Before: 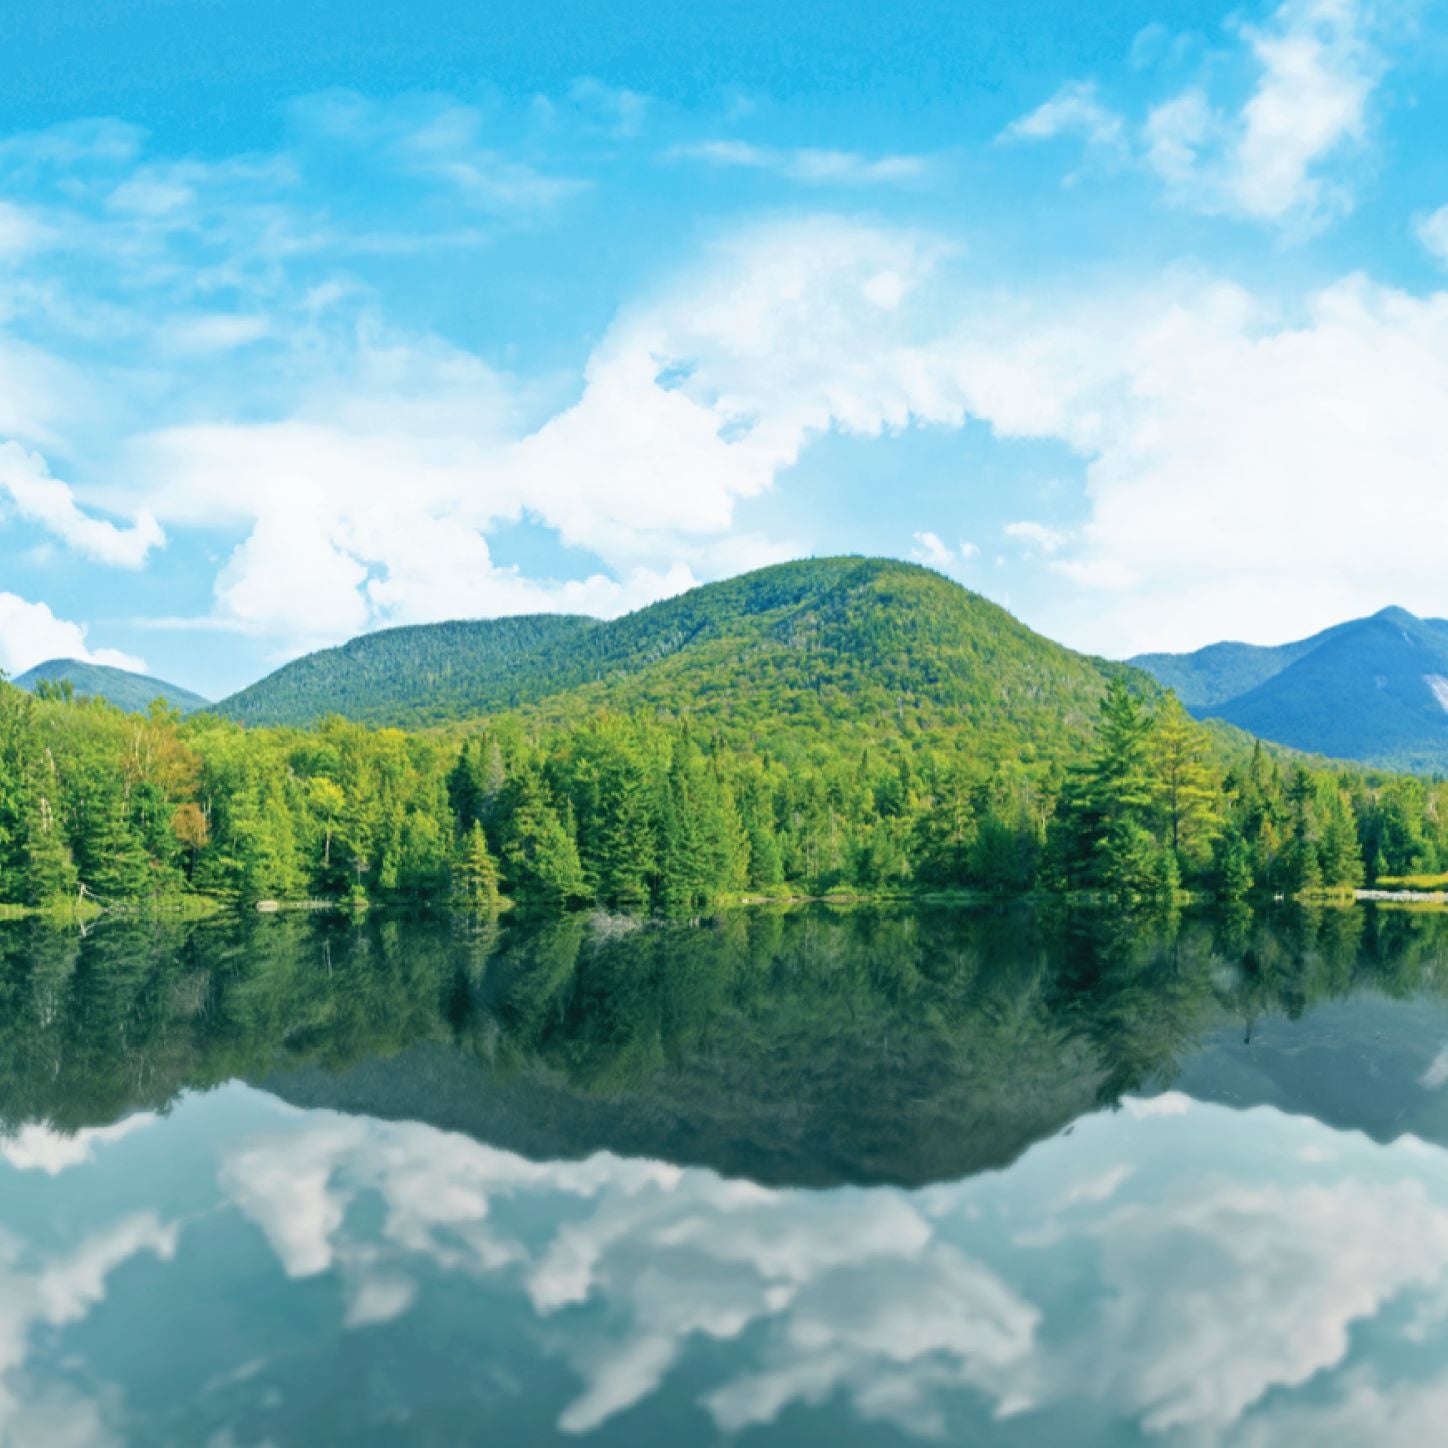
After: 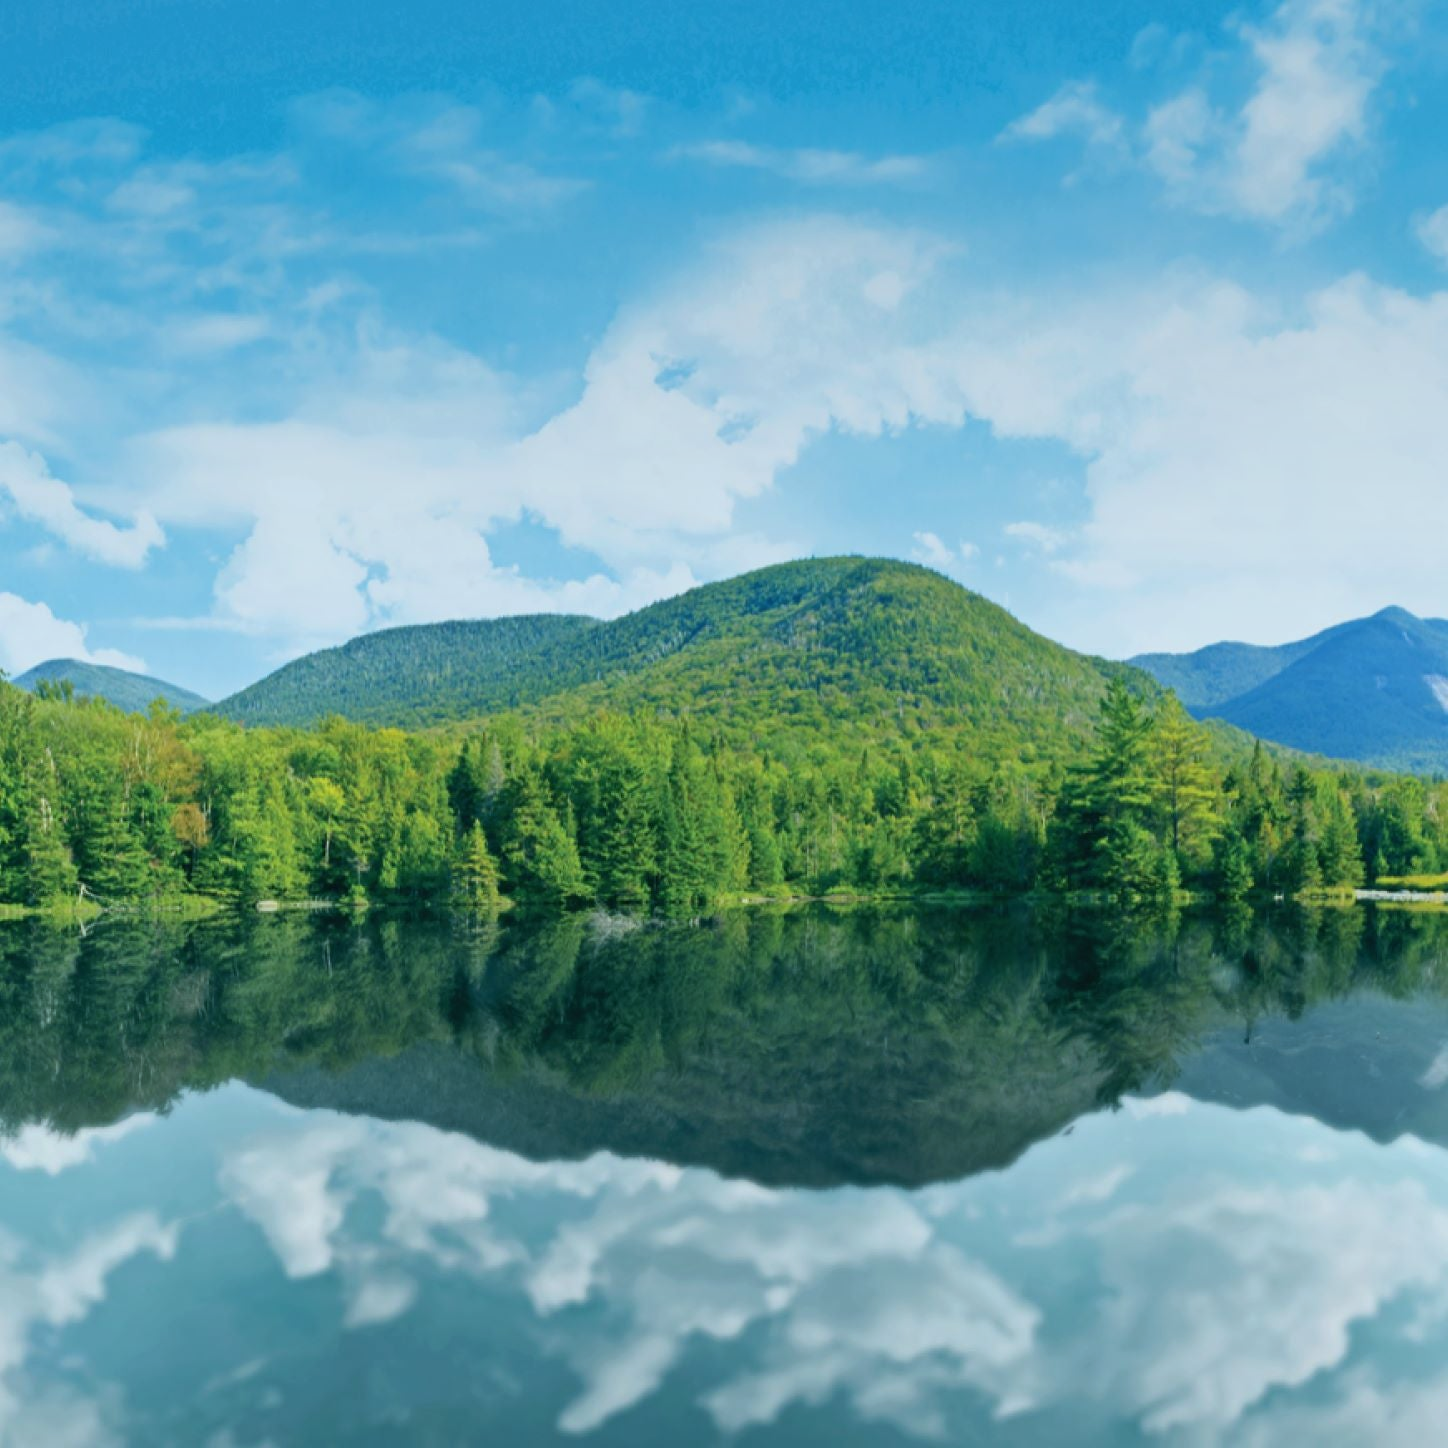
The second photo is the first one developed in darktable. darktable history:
contrast brightness saturation: contrast 0.05
graduated density: on, module defaults
white balance: red 0.925, blue 1.046
